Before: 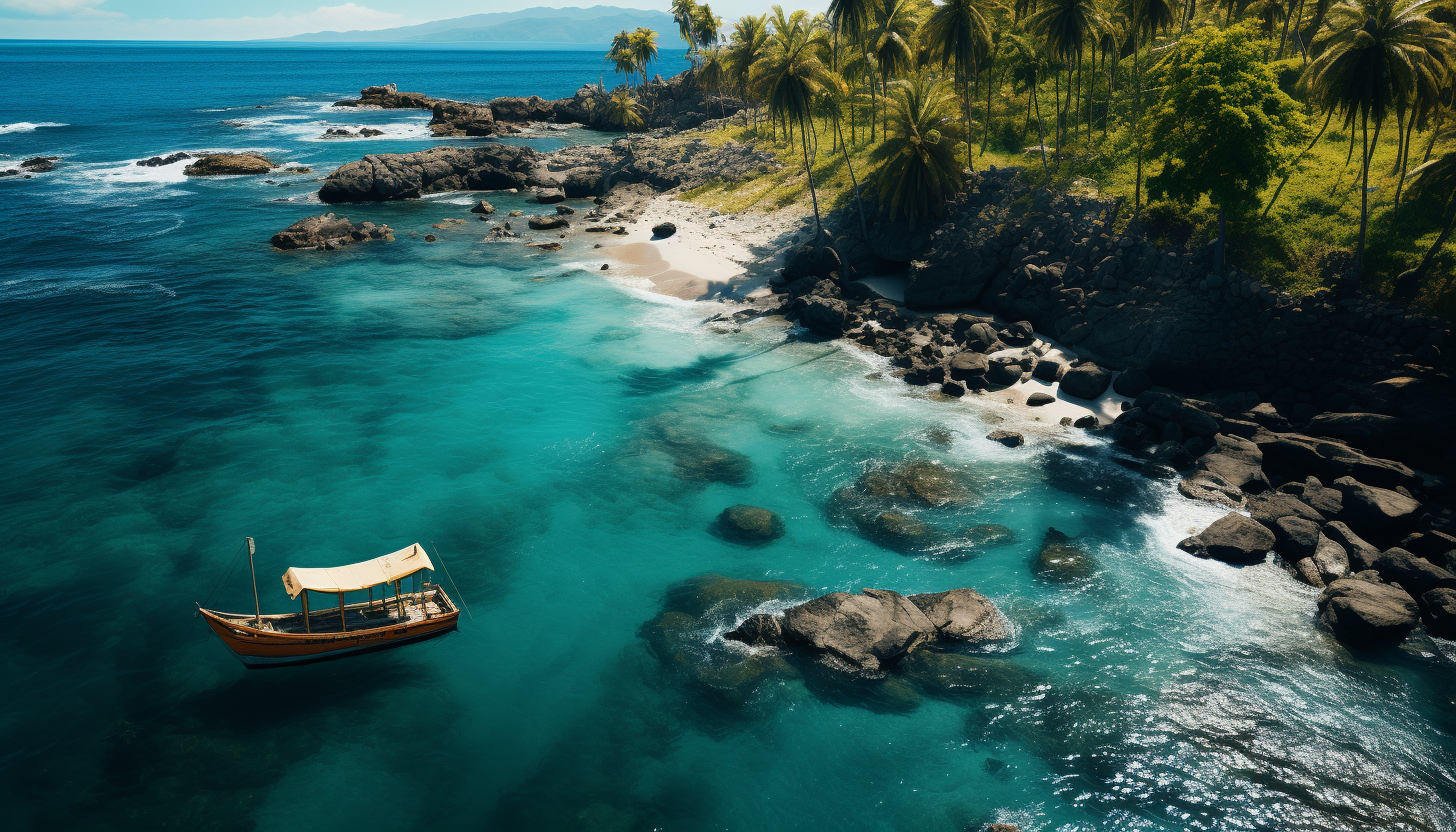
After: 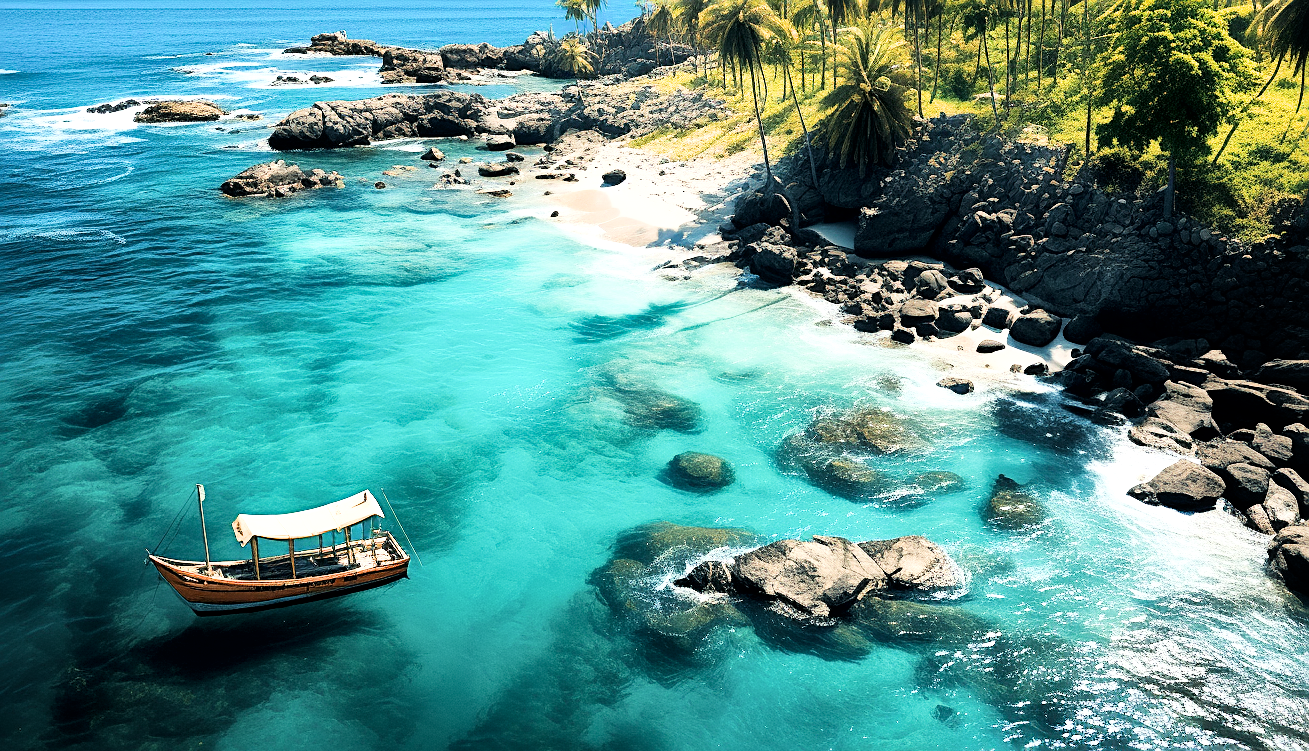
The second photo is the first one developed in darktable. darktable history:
sharpen: on, module defaults
crop: left 3.453%, top 6.459%, right 6.624%, bottom 3.182%
local contrast: mode bilateral grid, contrast 20, coarseness 50, detail 149%, midtone range 0.2
exposure: black level correction 0, exposure 1.89 EV, compensate highlight preservation false
filmic rgb: black relative exposure -7.5 EV, white relative exposure 4.99 EV, hardness 3.35, contrast 1.301
